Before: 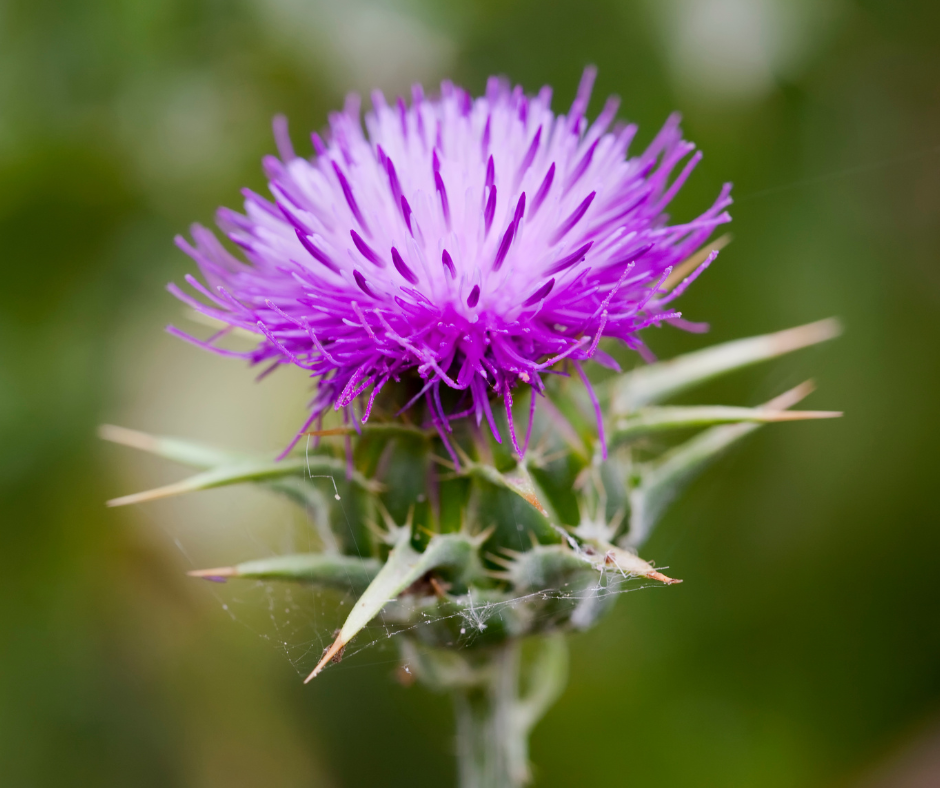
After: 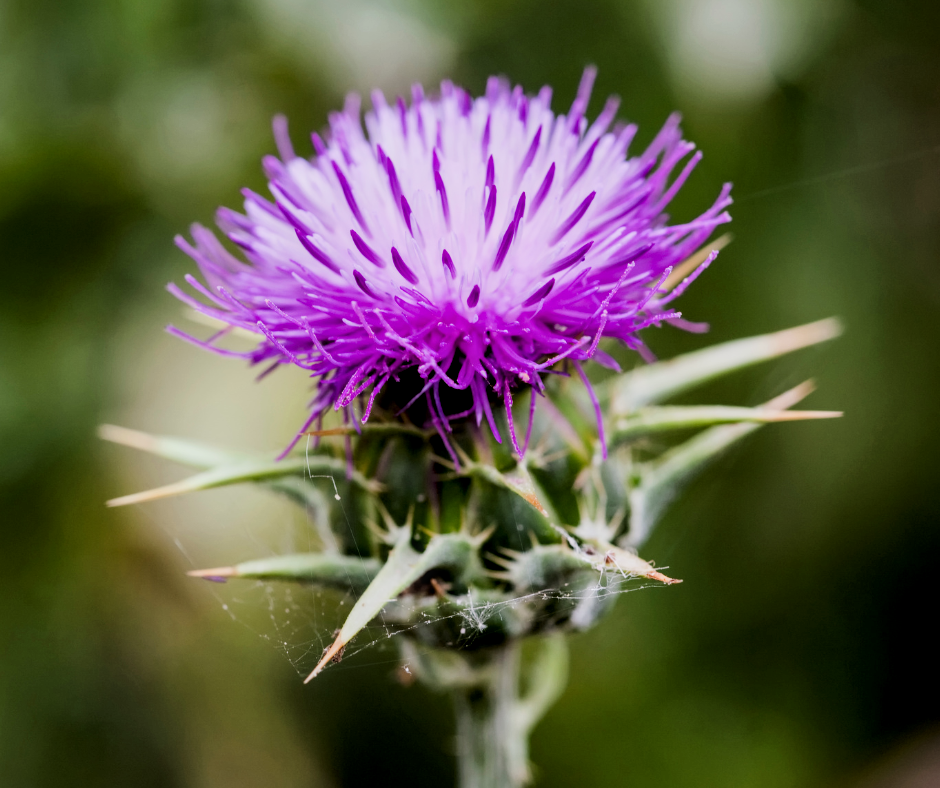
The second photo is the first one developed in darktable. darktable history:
local contrast: detail 130%
filmic rgb: black relative exposure -5 EV, hardness 2.88, contrast 1.4, highlights saturation mix -30%
exposure: exposure -0.041 EV, compensate highlight preservation false
